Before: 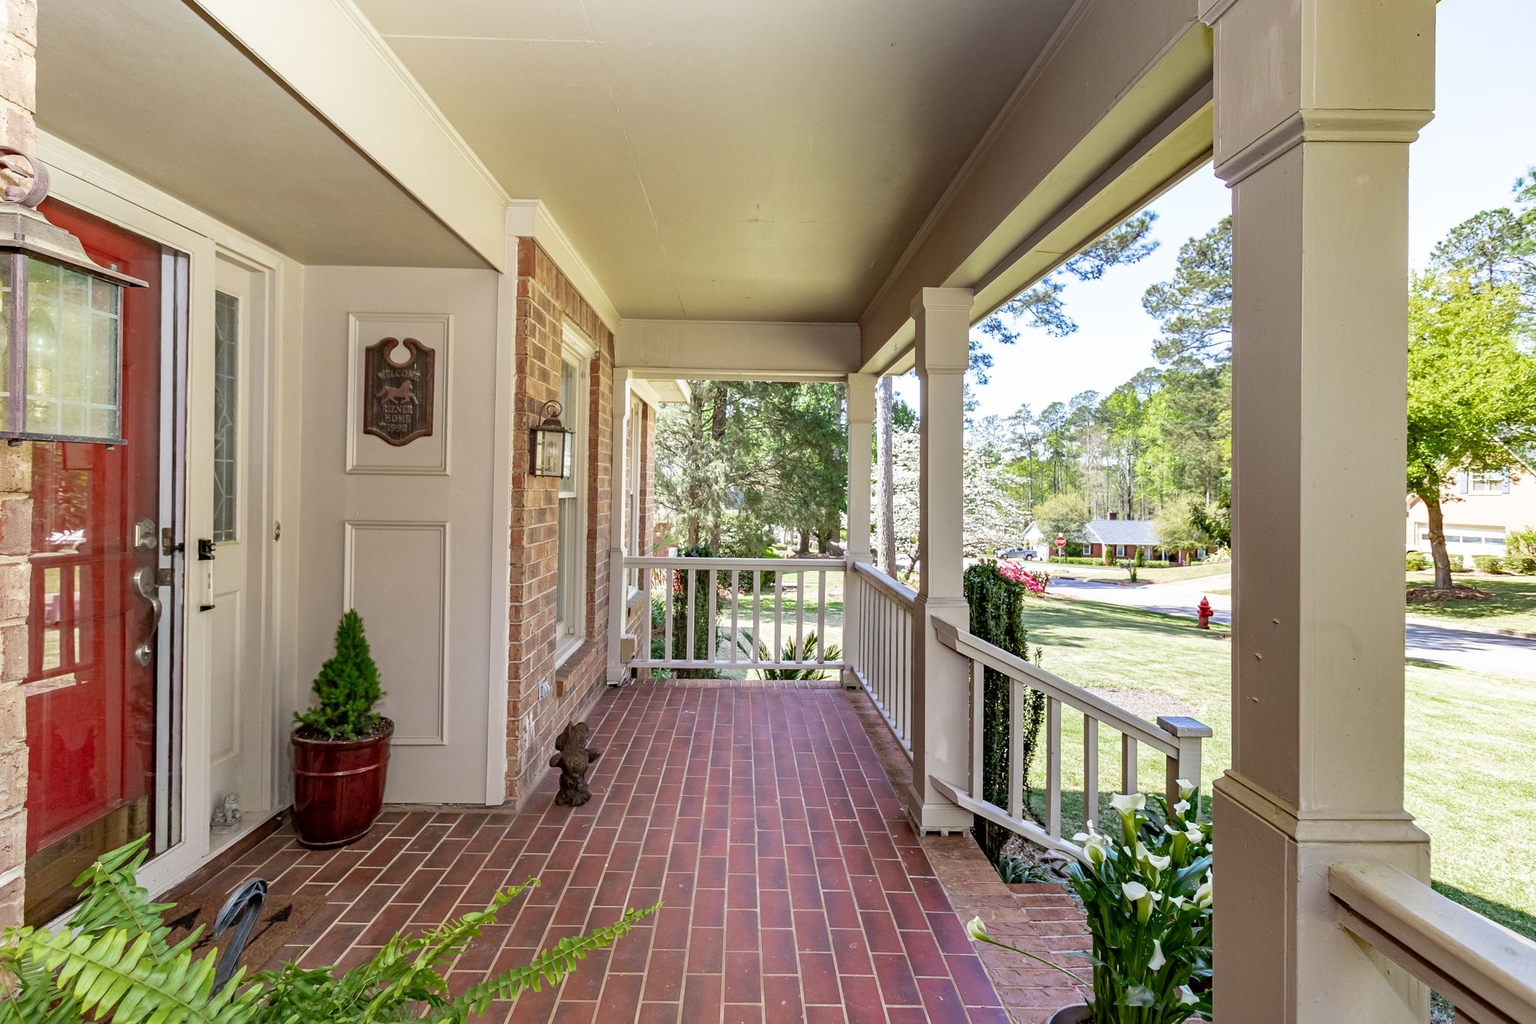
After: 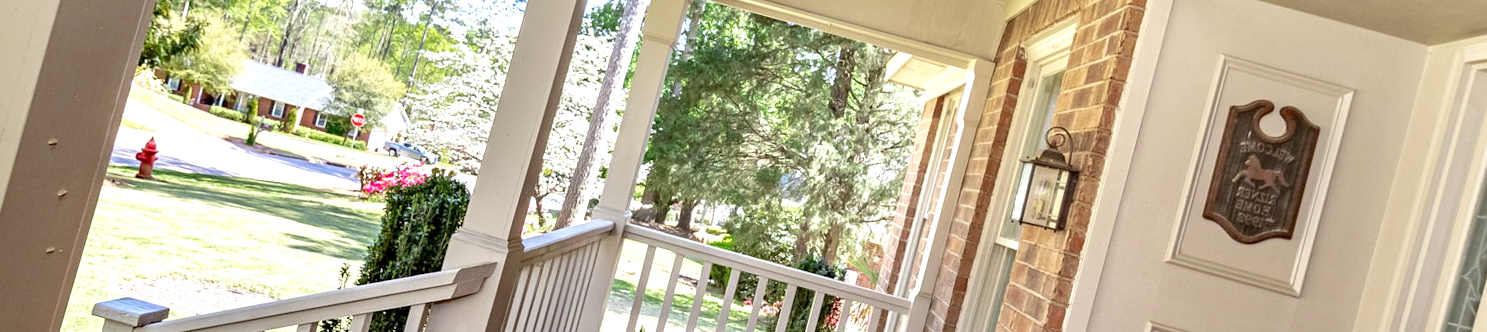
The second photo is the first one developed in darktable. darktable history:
exposure: black level correction 0.001, exposure 0.5 EV, compensate exposure bias true, compensate highlight preservation false
crop and rotate: angle 16.12°, top 30.835%, bottom 35.653%
